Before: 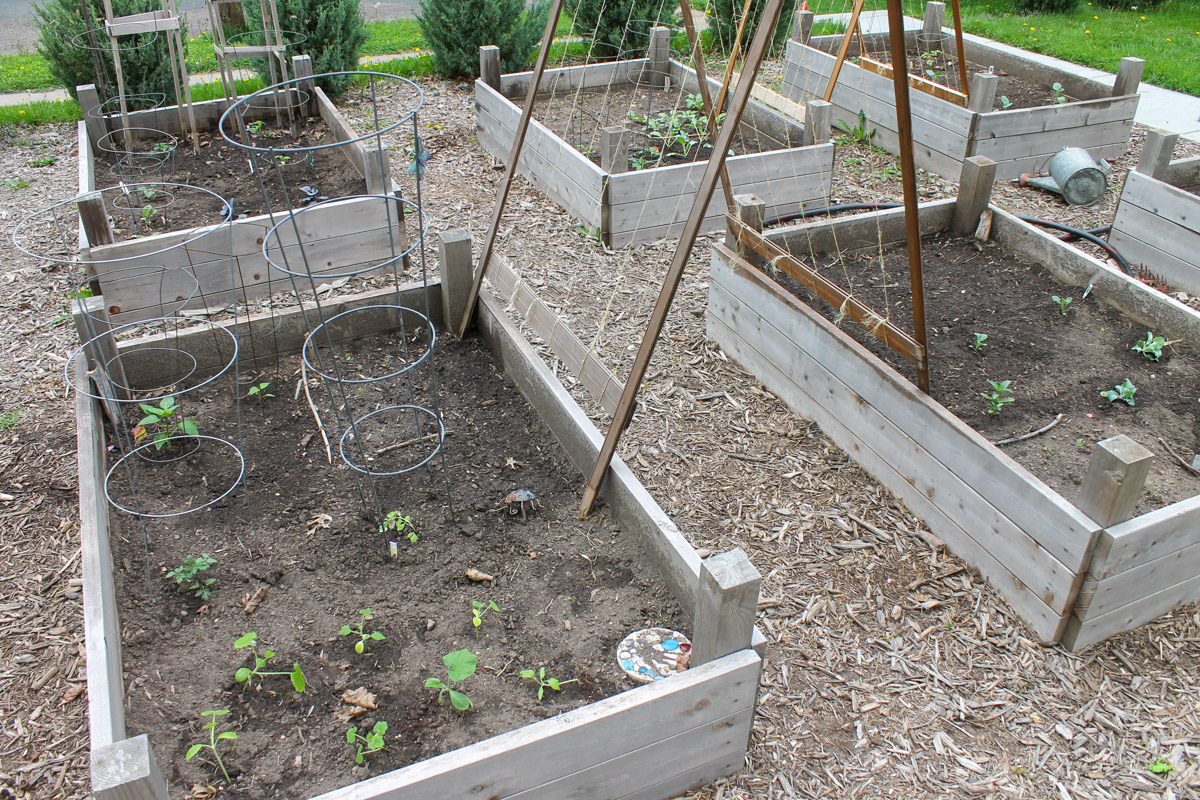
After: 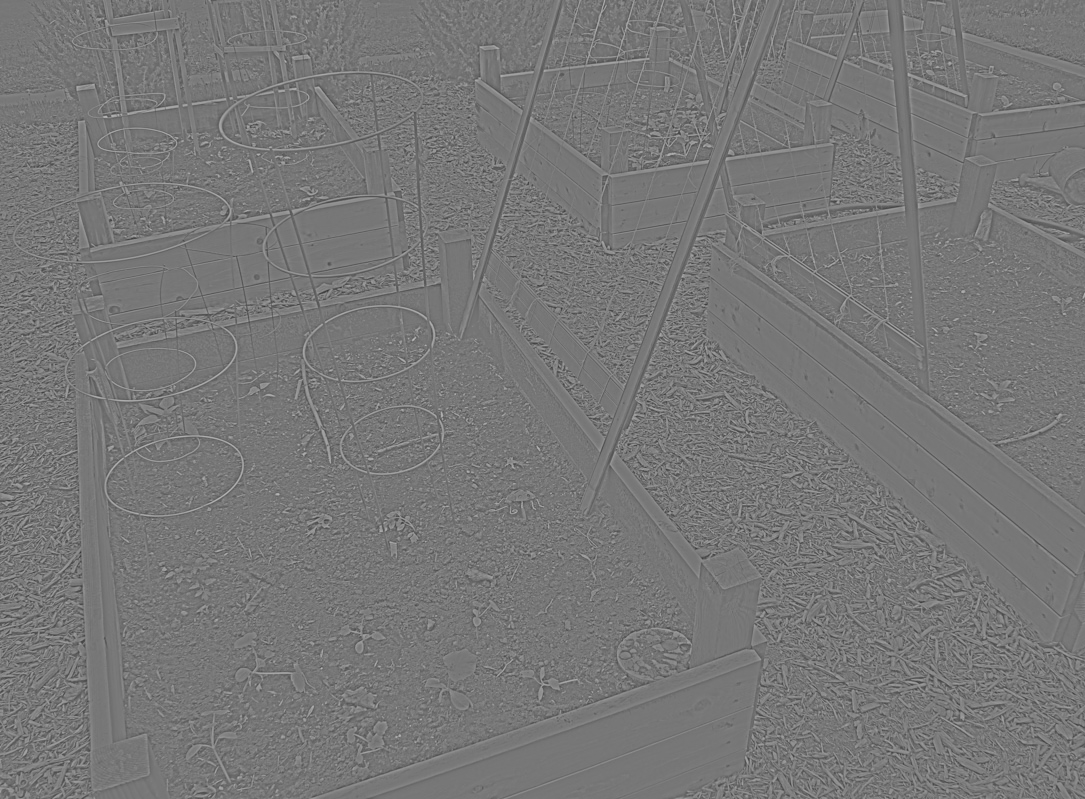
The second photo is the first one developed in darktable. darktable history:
shadows and highlights: shadows -88.03, highlights -35.45, shadows color adjustment 99.15%, highlights color adjustment 0%, soften with gaussian
highpass: sharpness 9.84%, contrast boost 9.94%
local contrast: on, module defaults
crop: right 9.509%, bottom 0.031%
